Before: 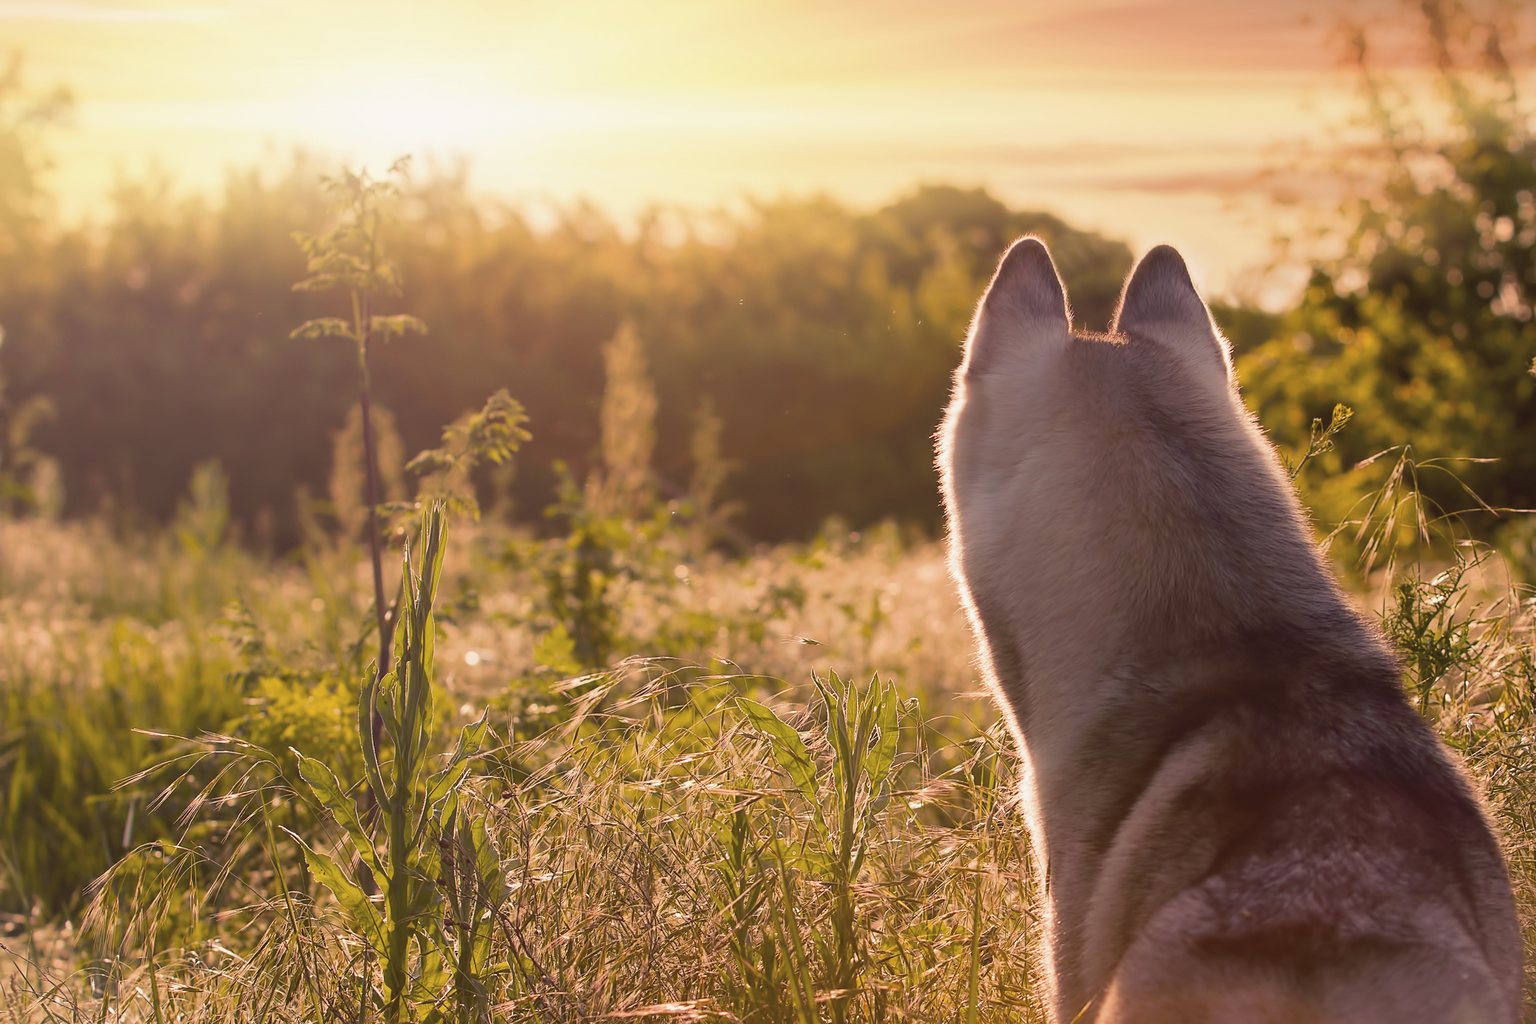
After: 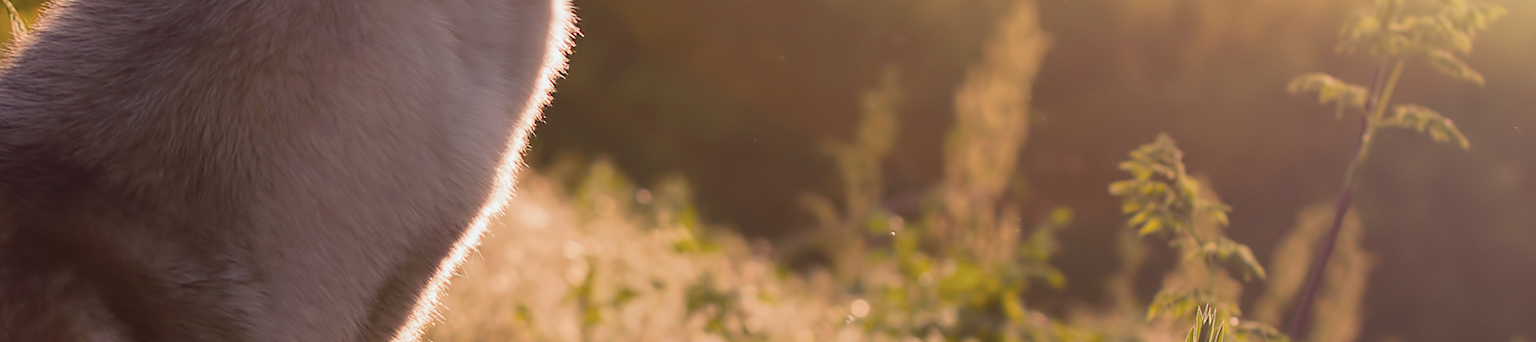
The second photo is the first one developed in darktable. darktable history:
white balance: red 0.98, blue 1.034
crop and rotate: angle 16.12°, top 30.835%, bottom 35.653%
